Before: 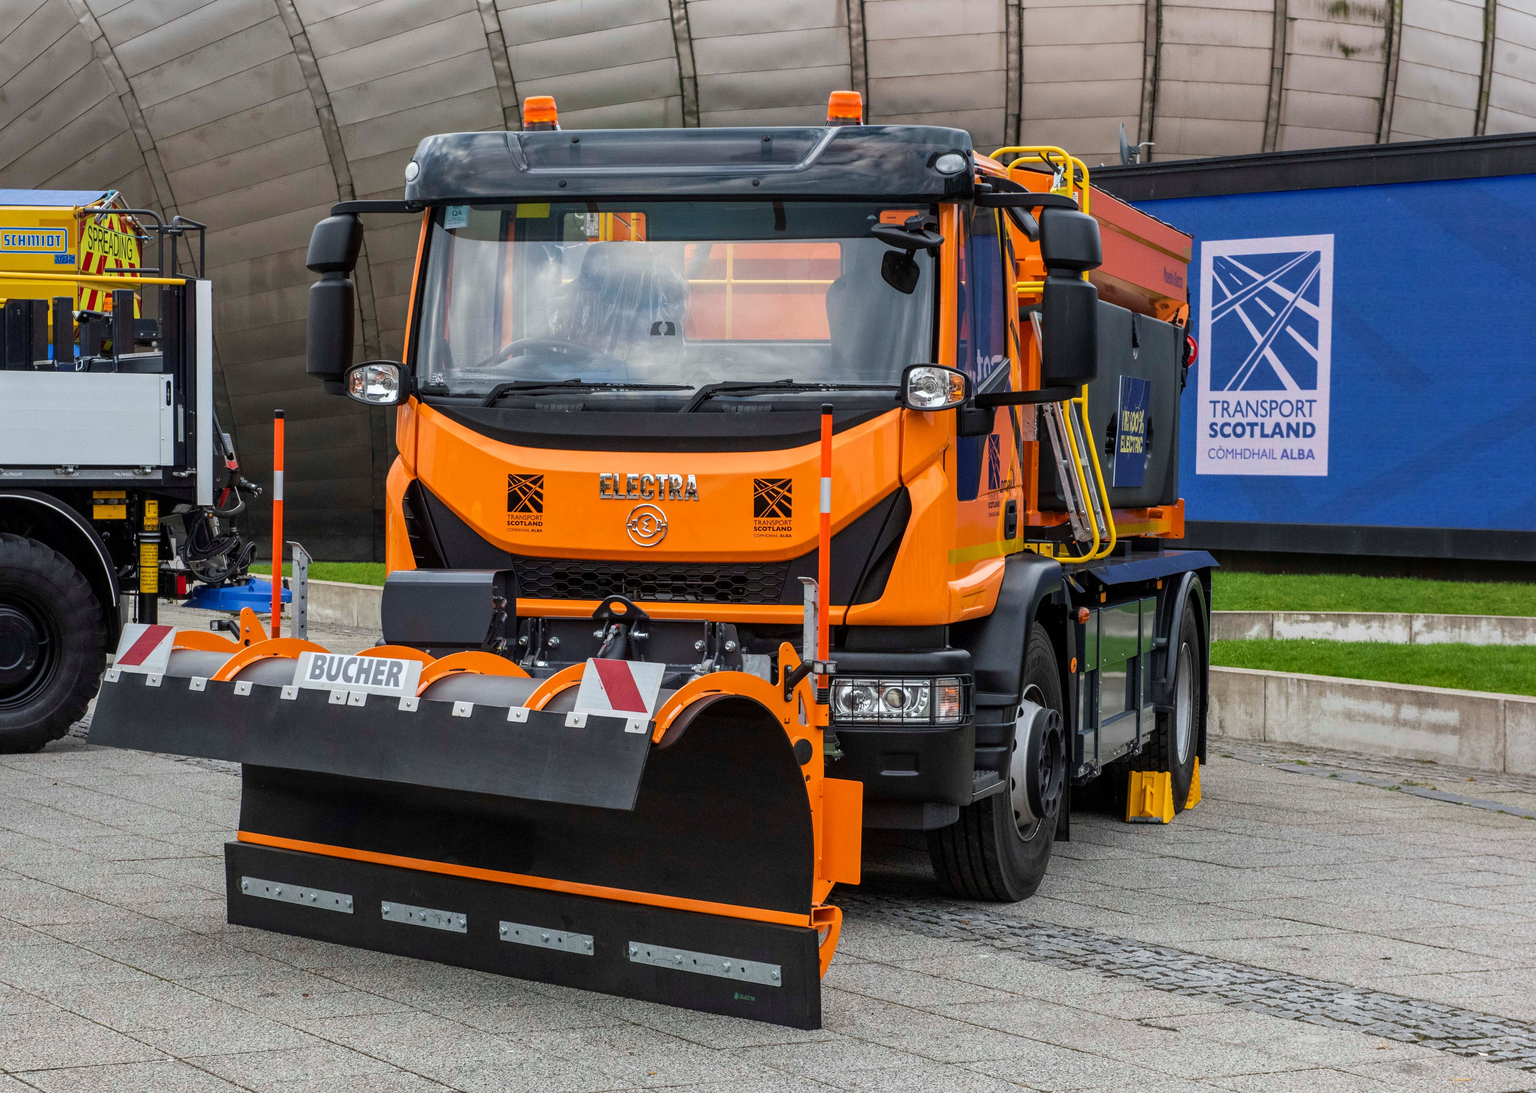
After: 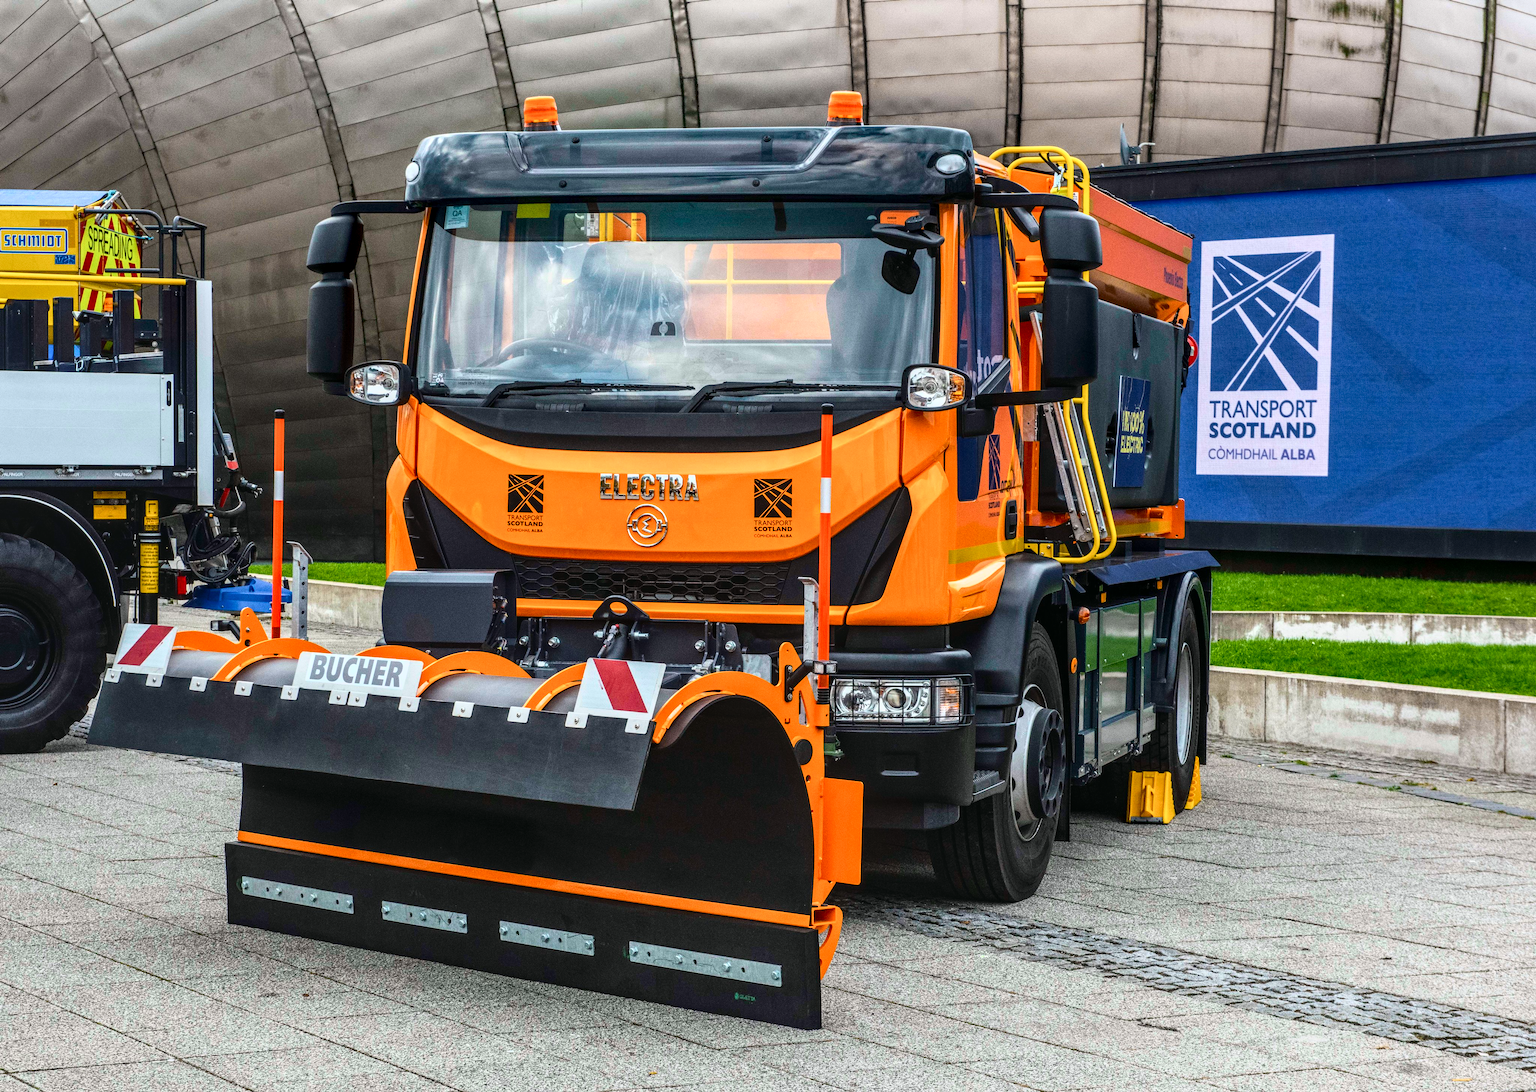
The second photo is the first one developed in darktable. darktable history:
tone curve: curves: ch0 [(0, 0.018) (0.162, 0.128) (0.434, 0.478) (0.667, 0.785) (0.819, 0.943) (1, 0.991)]; ch1 [(0, 0) (0.402, 0.36) (0.476, 0.449) (0.506, 0.505) (0.523, 0.518) (0.582, 0.586) (0.641, 0.668) (0.7, 0.741) (1, 1)]; ch2 [(0, 0) (0.416, 0.403) (0.483, 0.472) (0.503, 0.505) (0.521, 0.519) (0.547, 0.561) (0.597, 0.643) (0.699, 0.759) (0.997, 0.858)], color space Lab, independent channels
local contrast: on, module defaults
